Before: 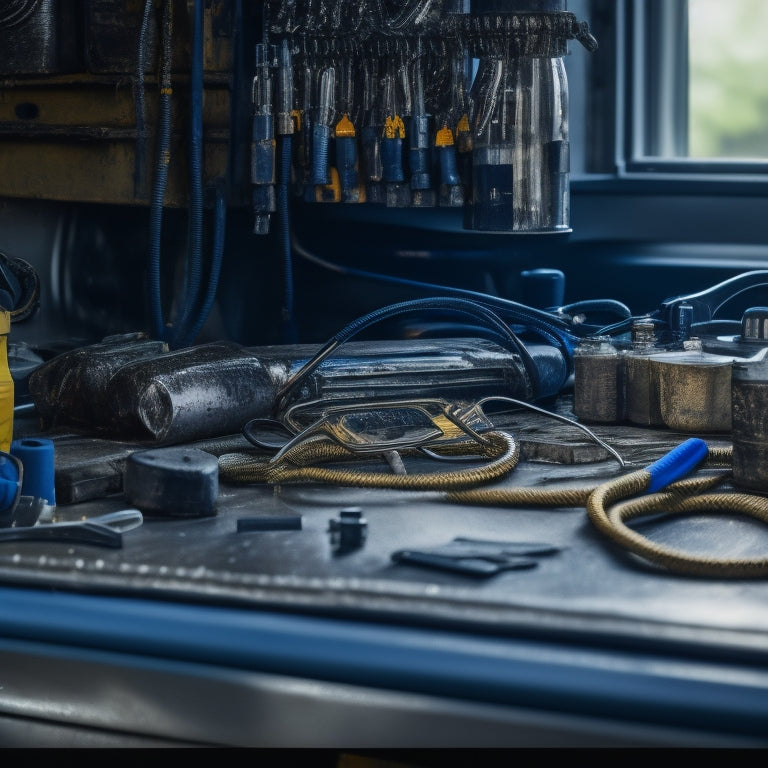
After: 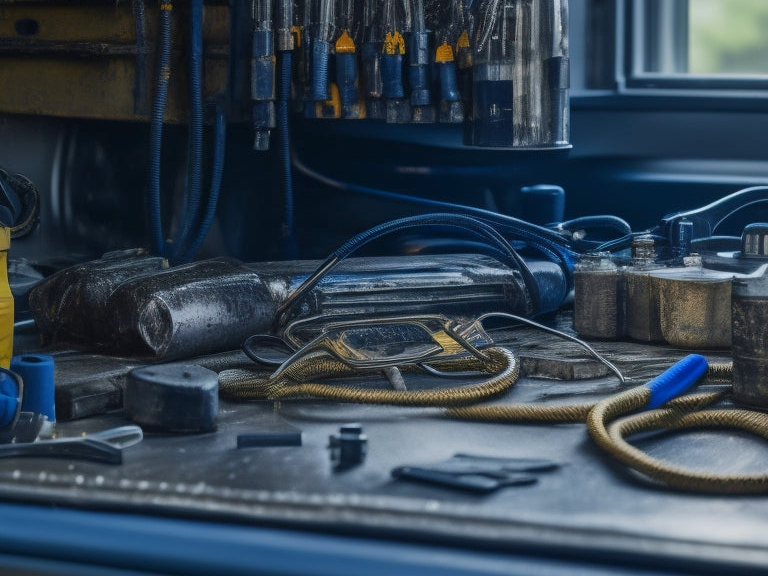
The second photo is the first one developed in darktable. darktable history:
color balance rgb: contrast -10%
crop: top 11.038%, bottom 13.962%
white balance: red 0.988, blue 1.017
